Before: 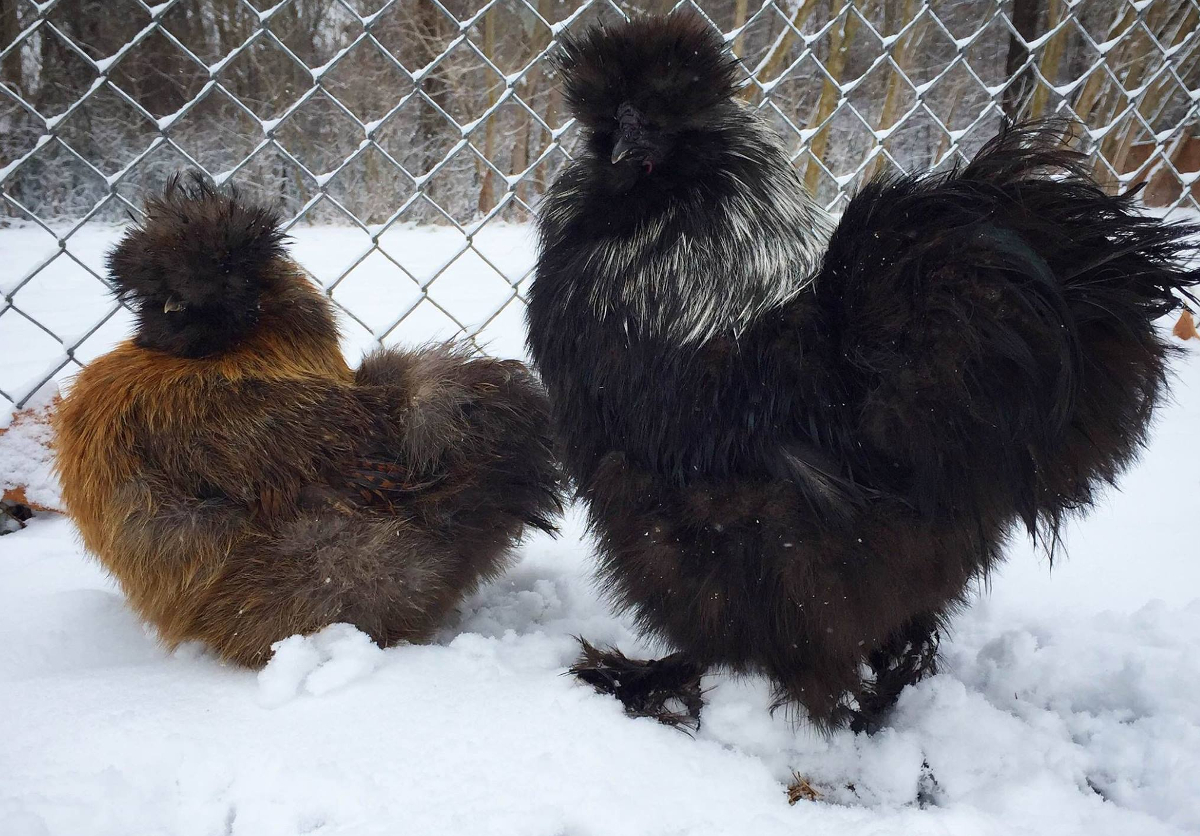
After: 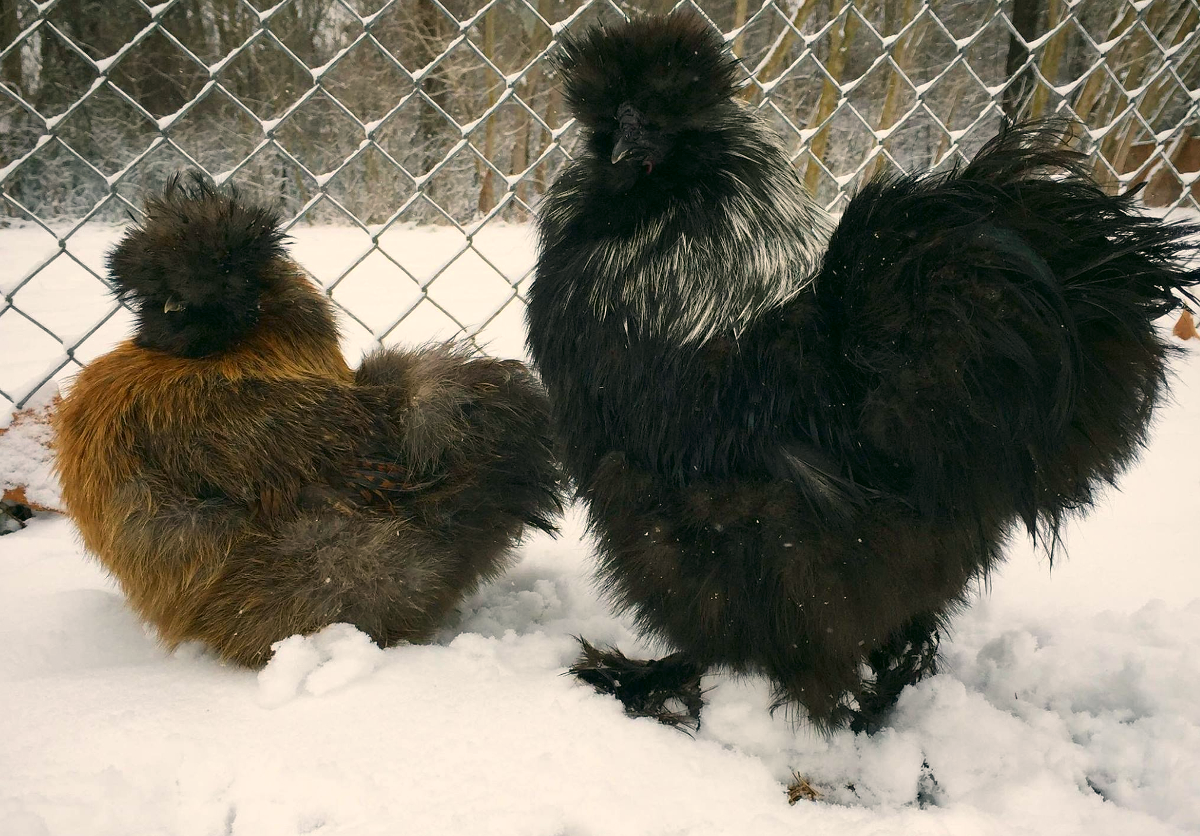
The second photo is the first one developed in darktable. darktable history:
color correction: highlights a* 4.02, highlights b* 4.98, shadows a* -7.55, shadows b* 4.98
white balance: red 1.045, blue 0.932
